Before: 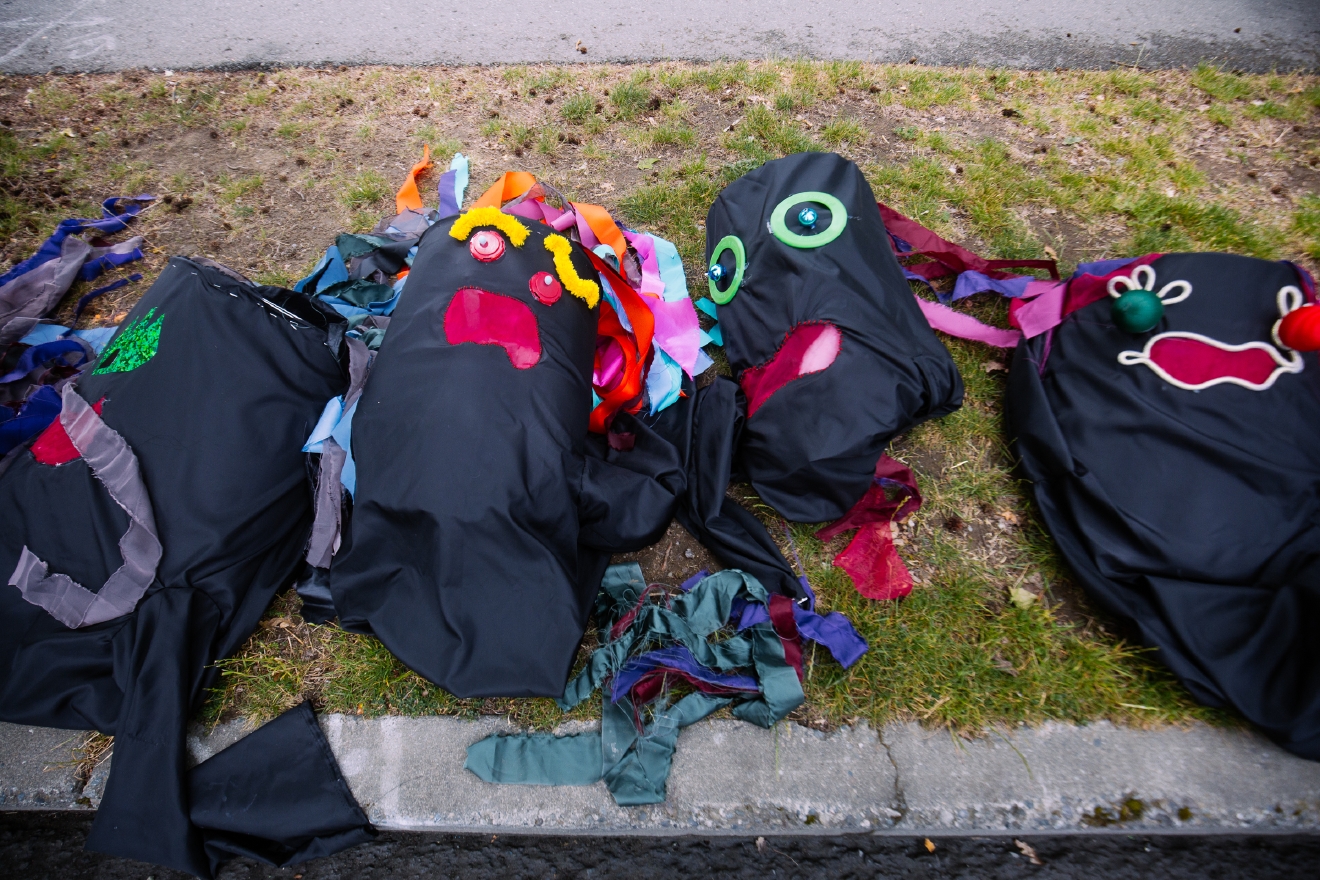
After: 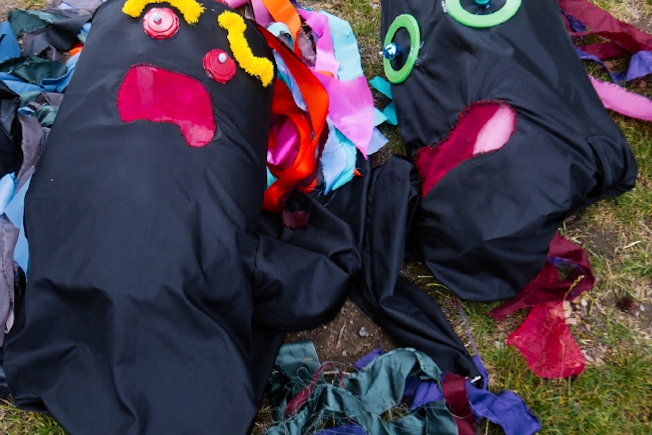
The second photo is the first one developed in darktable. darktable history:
contrast brightness saturation: contrast 0.07
crop: left 25%, top 25%, right 25%, bottom 25%
rotate and perspective: rotation 0.174°, lens shift (vertical) 0.013, lens shift (horizontal) 0.019, shear 0.001, automatic cropping original format, crop left 0.007, crop right 0.991, crop top 0.016, crop bottom 0.997
